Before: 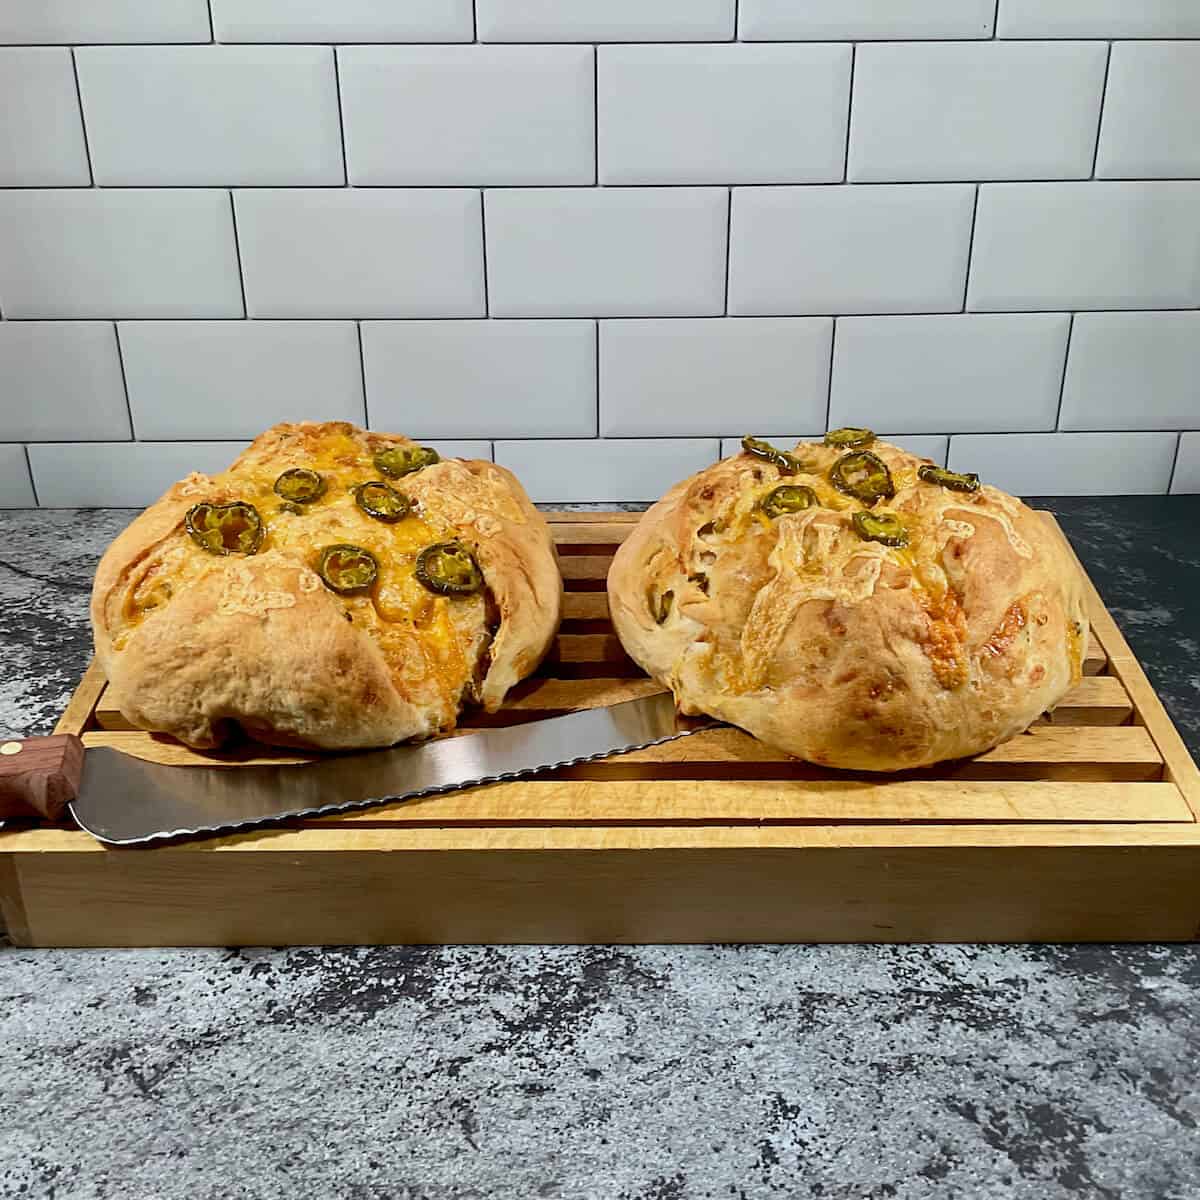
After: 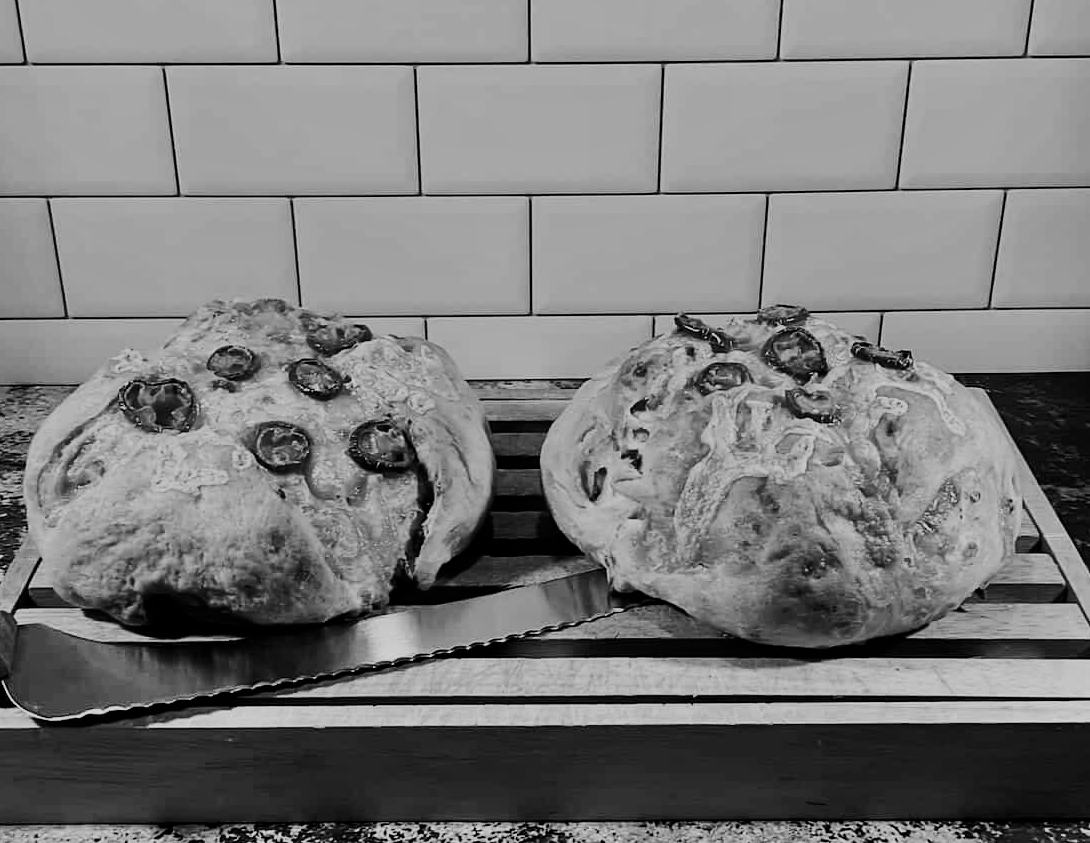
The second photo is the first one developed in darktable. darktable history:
contrast brightness saturation: contrast 0.07, brightness -0.14, saturation 0.11
crop: left 5.596%, top 10.314%, right 3.534%, bottom 19.395%
sigmoid: skew -0.2, preserve hue 0%, red attenuation 0.1, red rotation 0.035, green attenuation 0.1, green rotation -0.017, blue attenuation 0.15, blue rotation -0.052, base primaries Rec2020
shadows and highlights: soften with gaussian
monochrome: on, module defaults
exposure: compensate highlight preservation false
